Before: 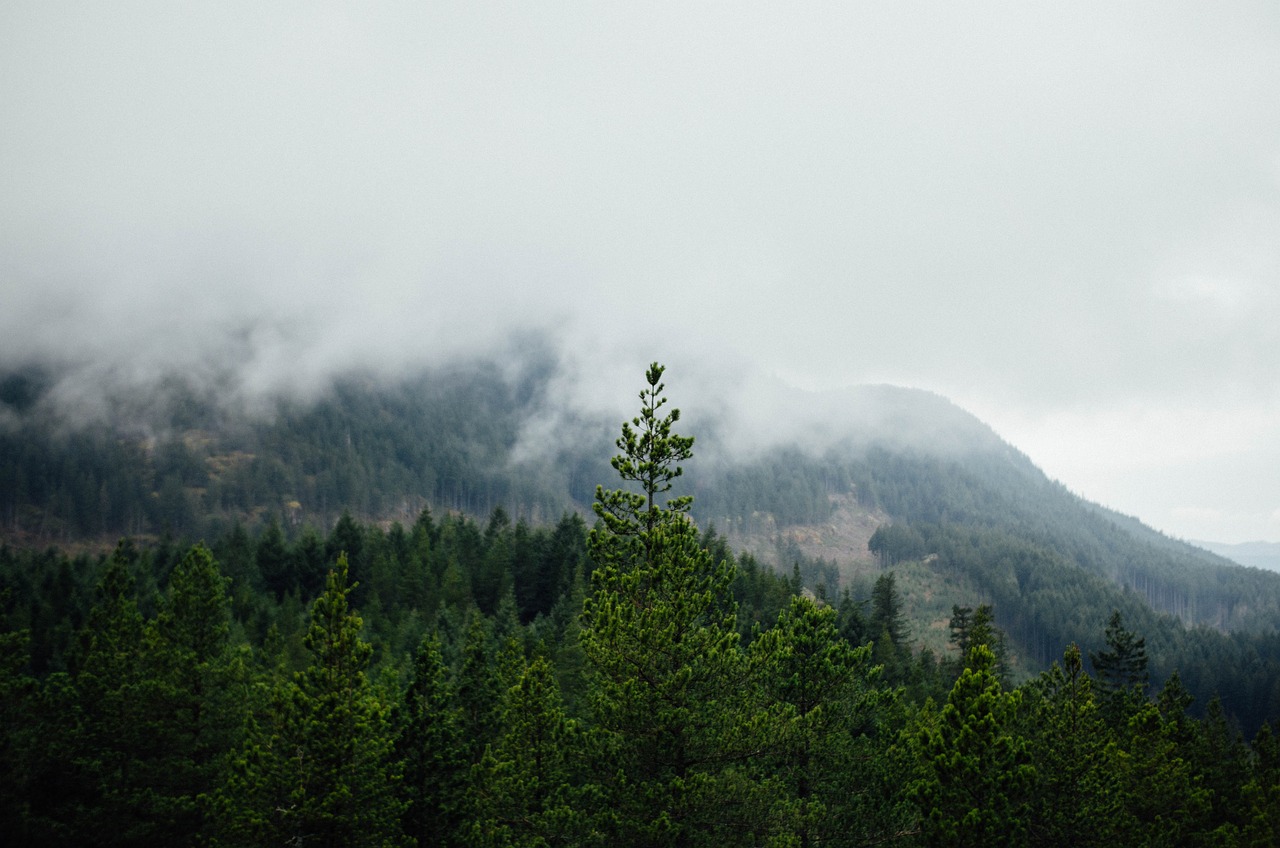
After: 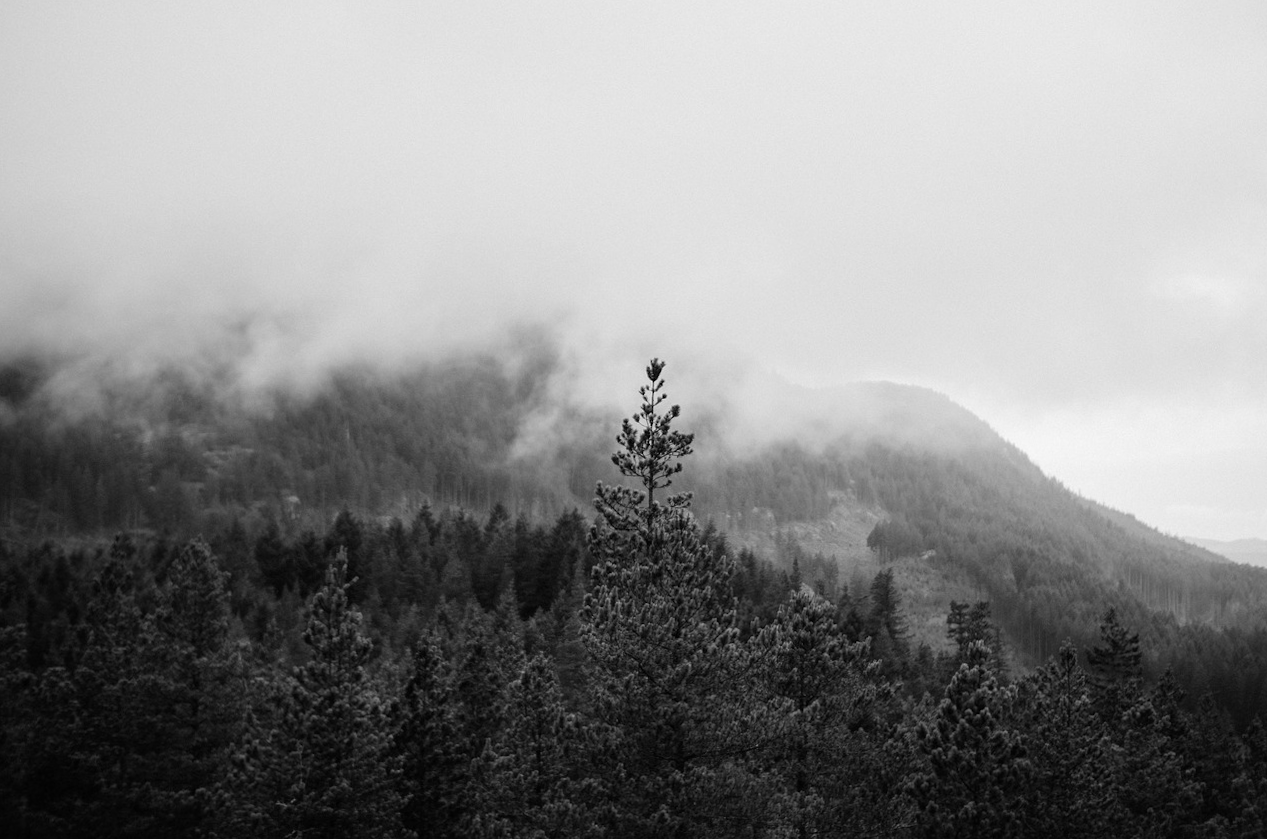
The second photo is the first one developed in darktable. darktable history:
monochrome: on, module defaults
rotate and perspective: rotation 0.174°, lens shift (vertical) 0.013, lens shift (horizontal) 0.019, shear 0.001, automatic cropping original format, crop left 0.007, crop right 0.991, crop top 0.016, crop bottom 0.997
